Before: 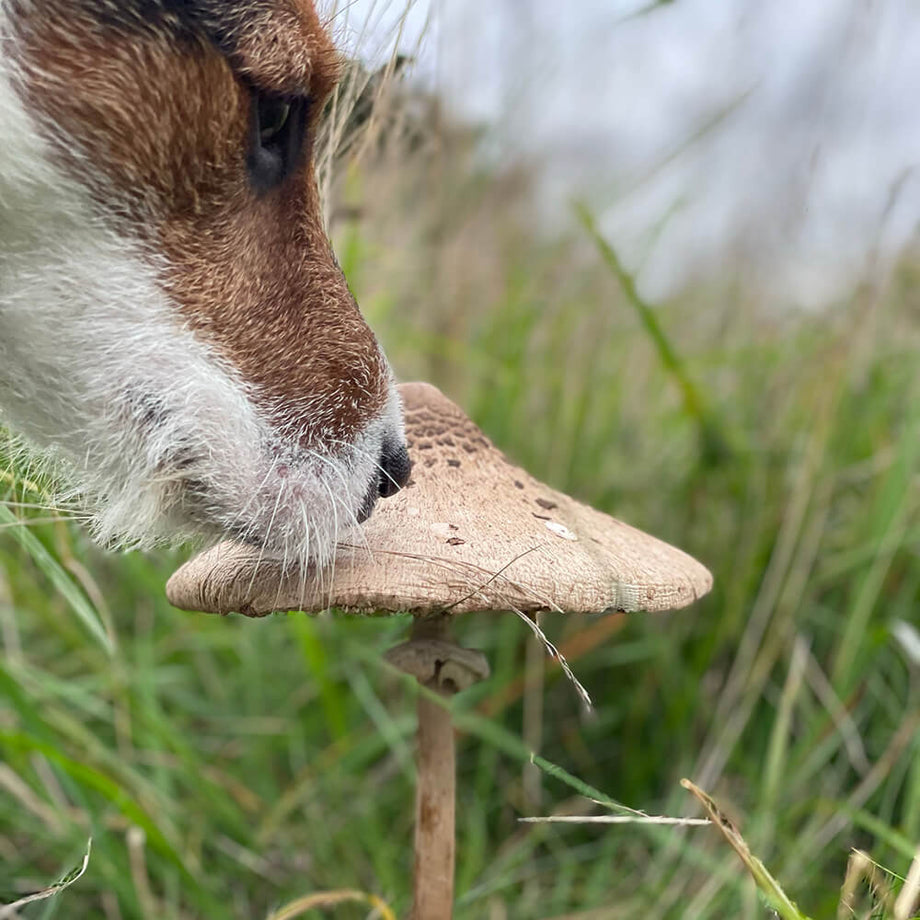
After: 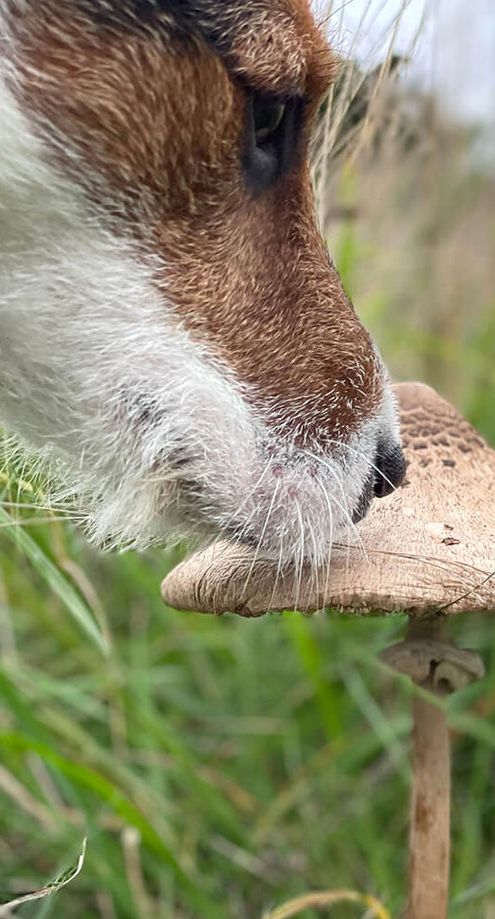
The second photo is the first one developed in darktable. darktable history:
crop: left 0.587%, right 45.588%, bottom 0.086%
exposure: exposure 0.127 EV, compensate highlight preservation false
